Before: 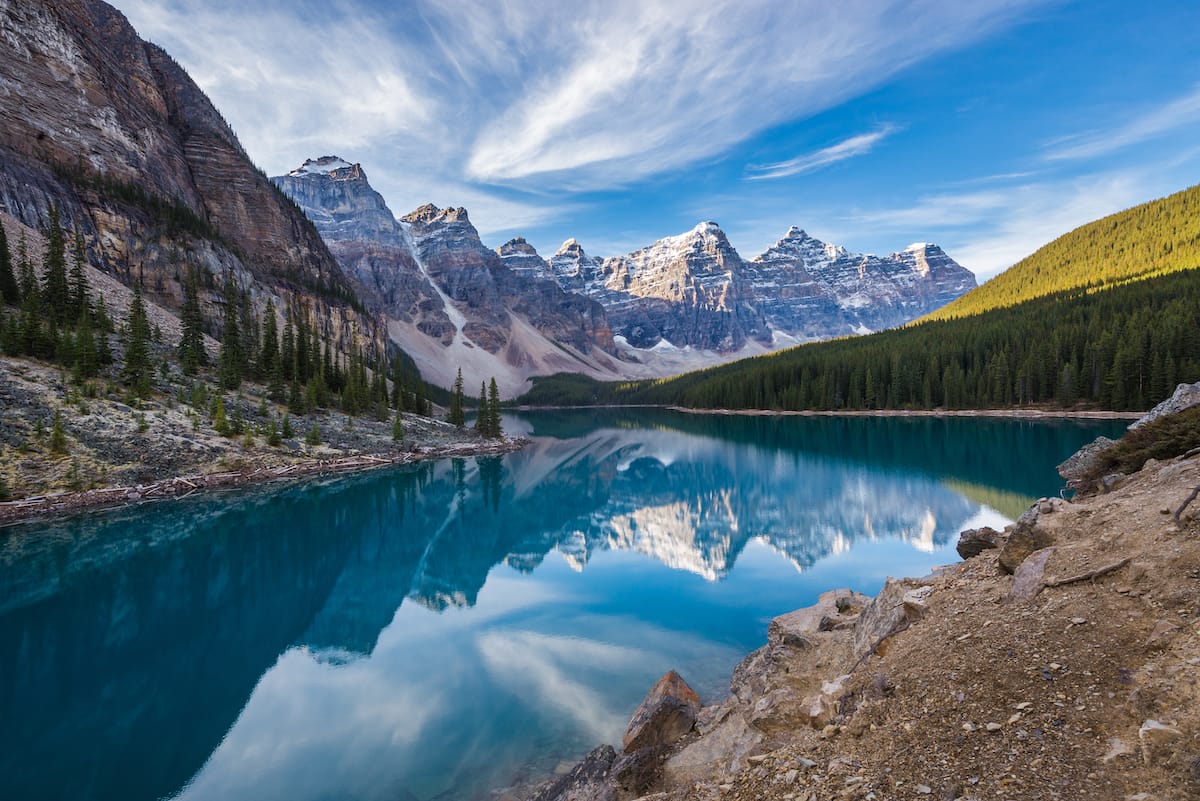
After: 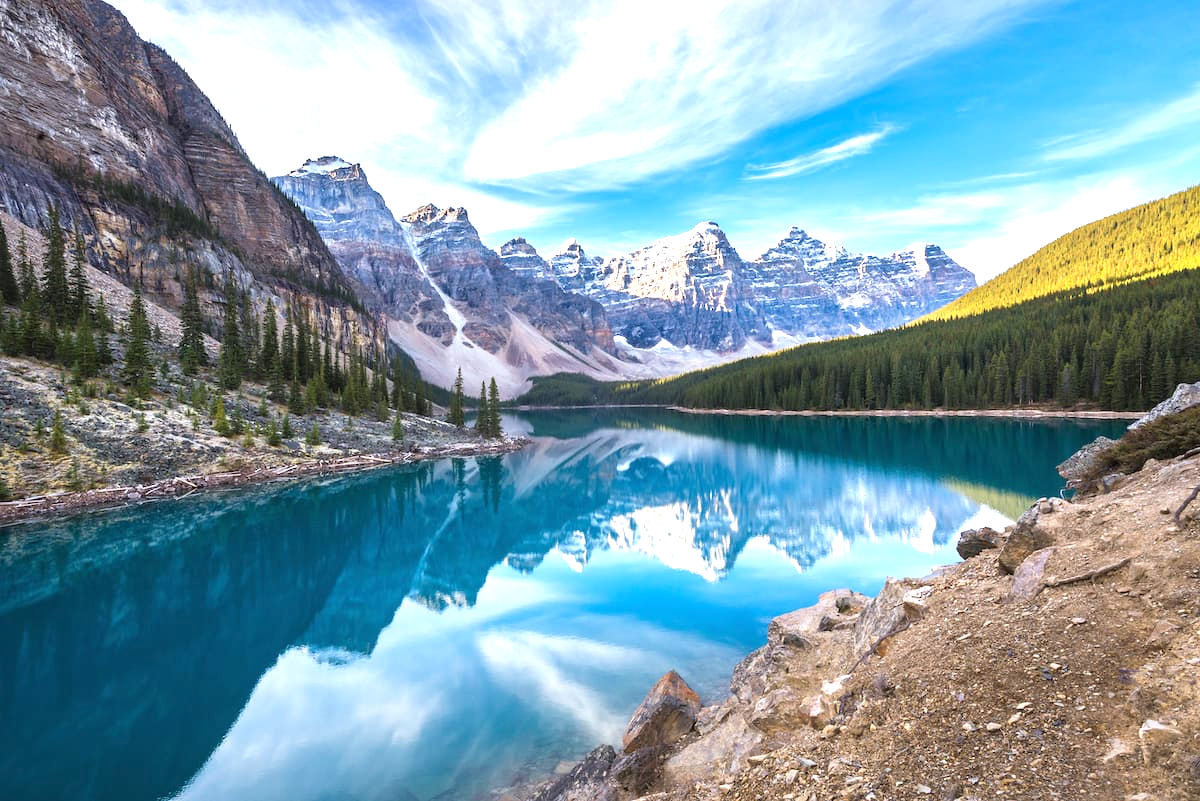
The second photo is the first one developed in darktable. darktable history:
tone equalizer: on, module defaults
exposure: black level correction 0, exposure 1.1 EV, compensate exposure bias true, compensate highlight preservation false
